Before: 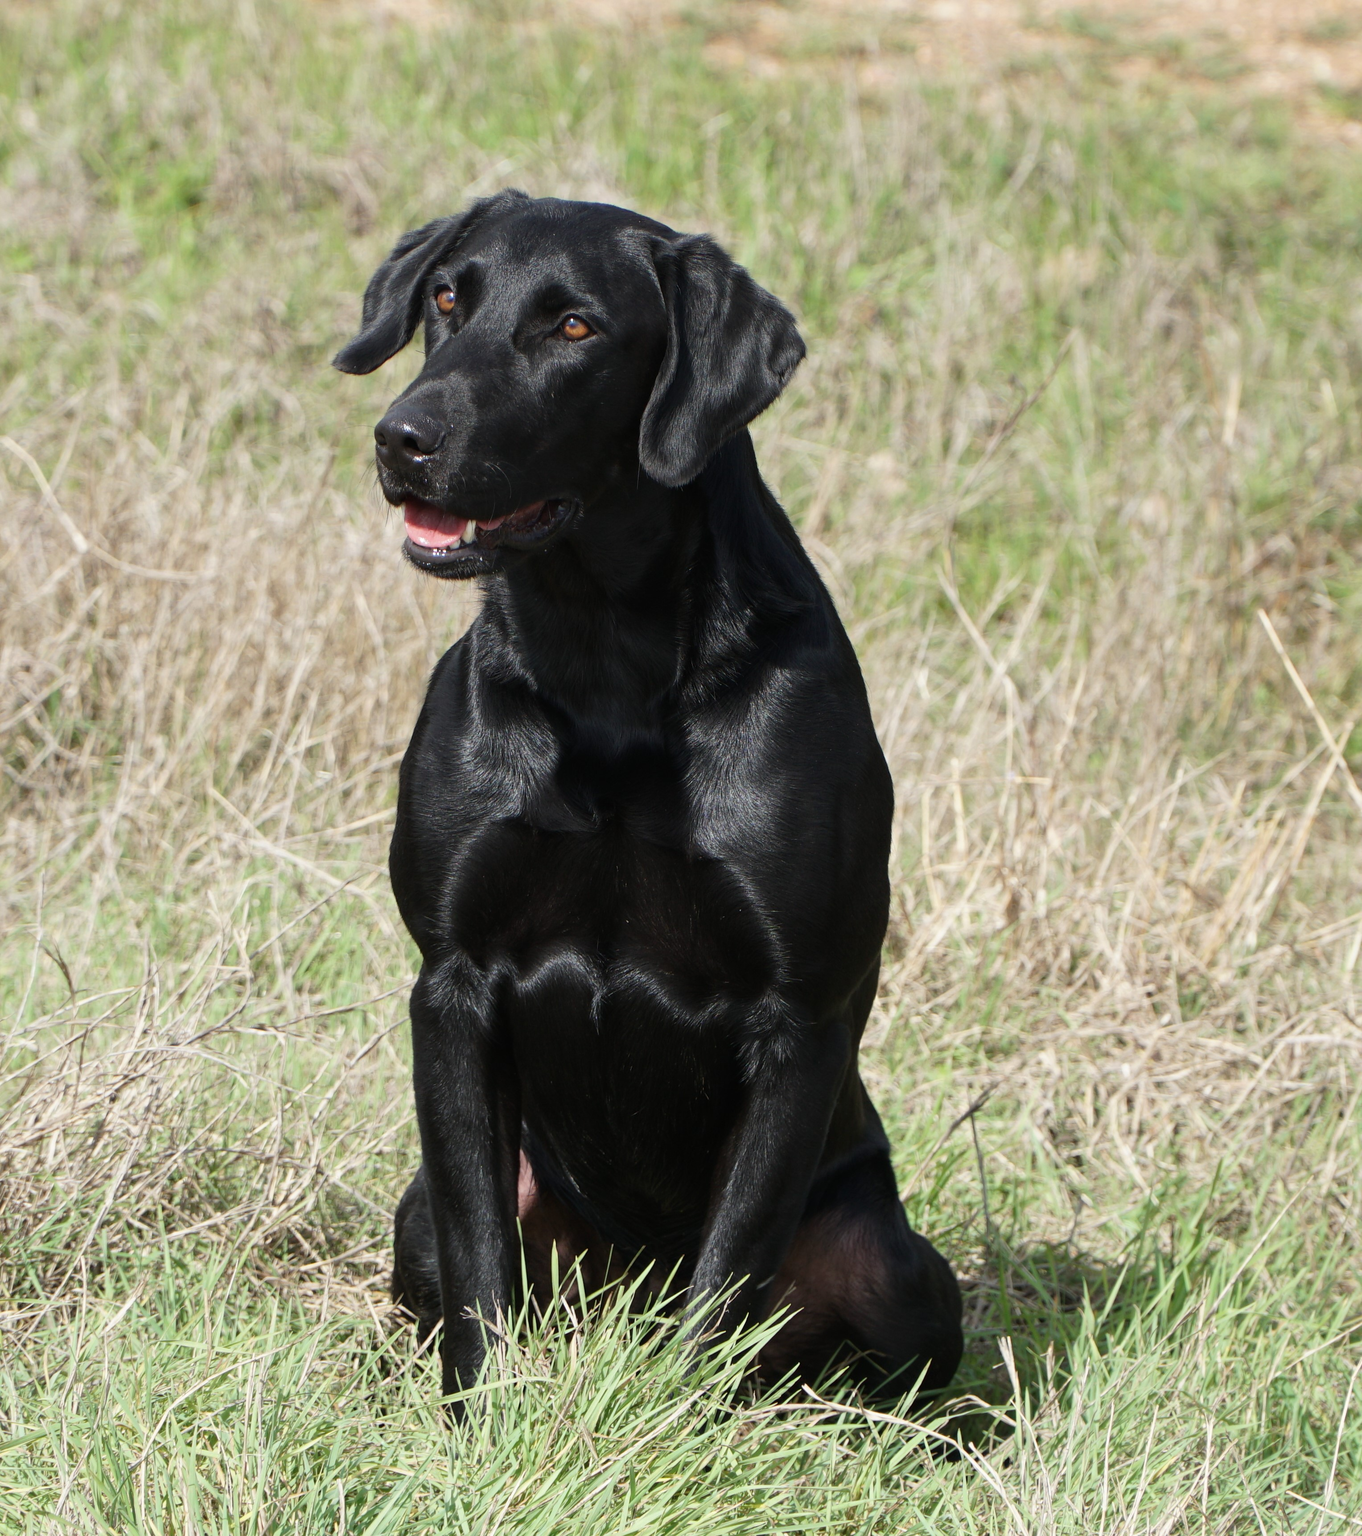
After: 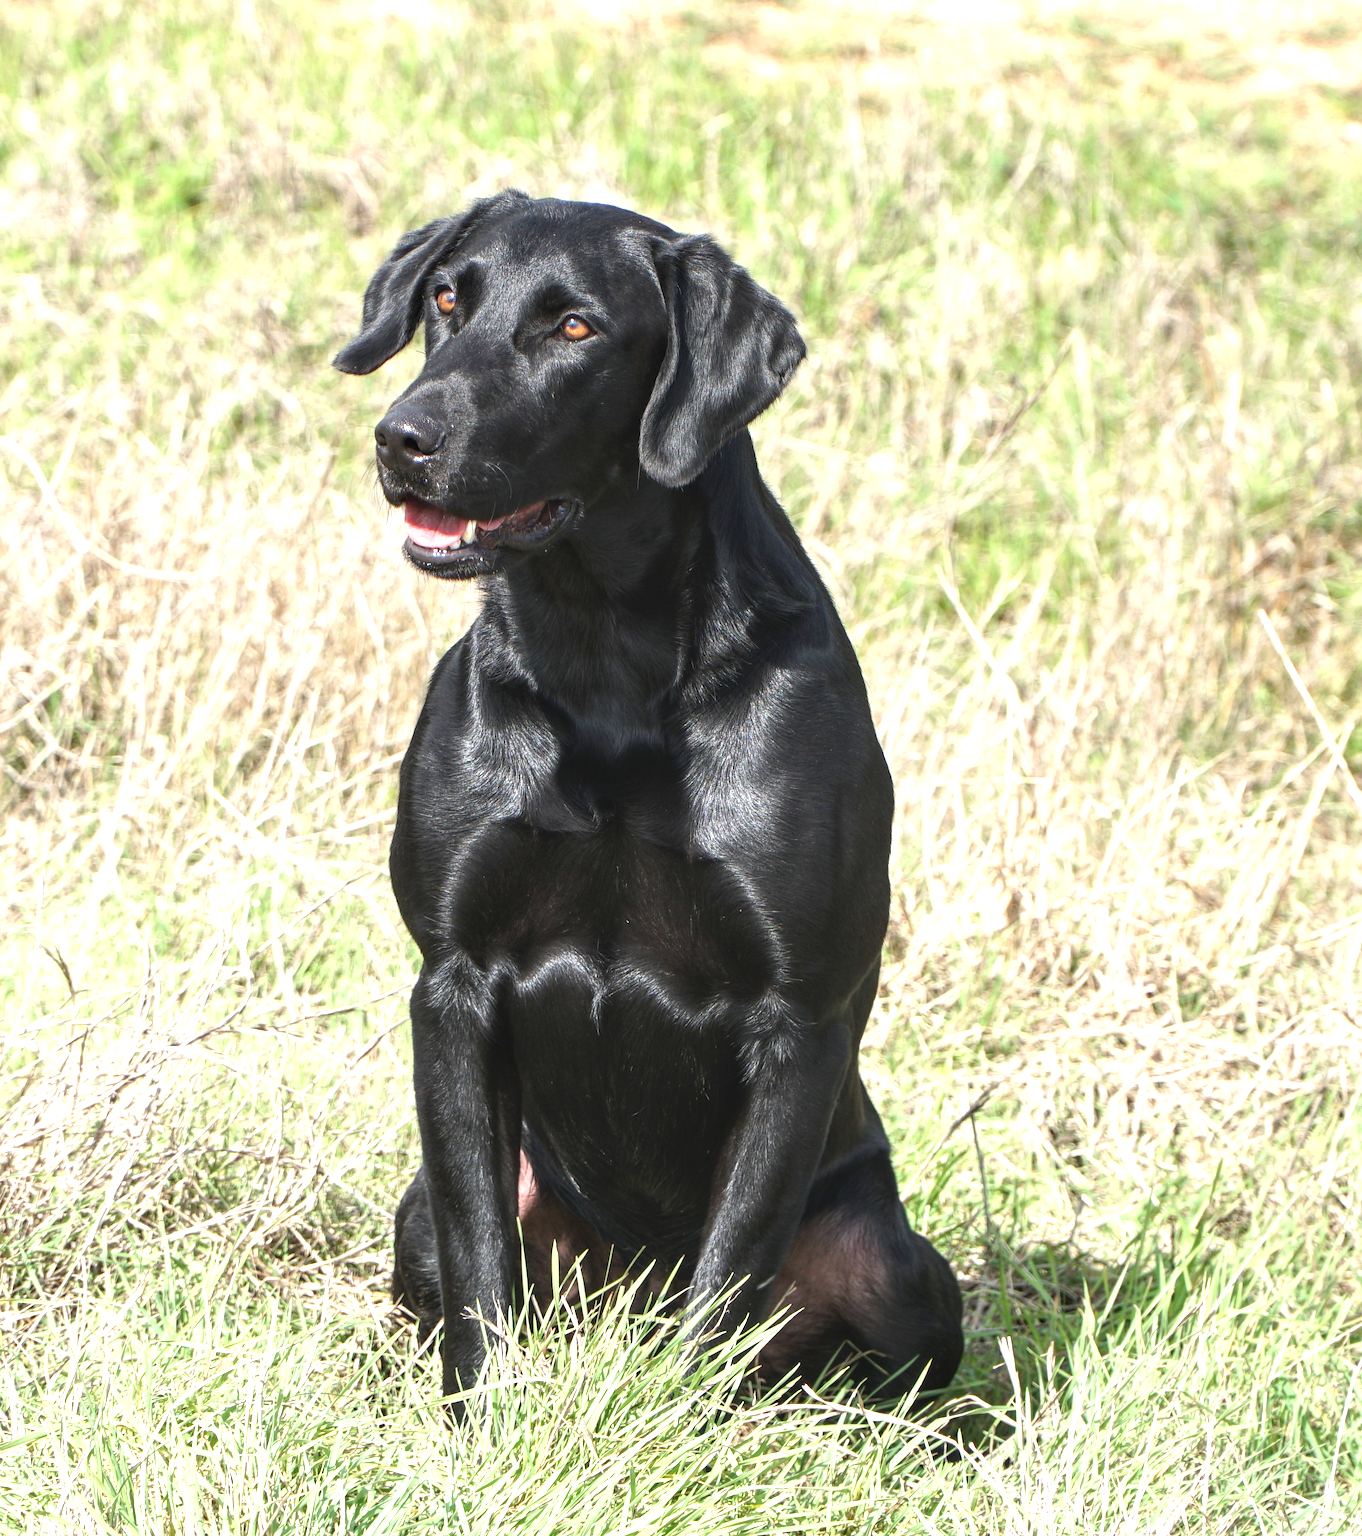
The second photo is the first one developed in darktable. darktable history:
exposure: exposure 1.066 EV, compensate highlight preservation false
local contrast: on, module defaults
